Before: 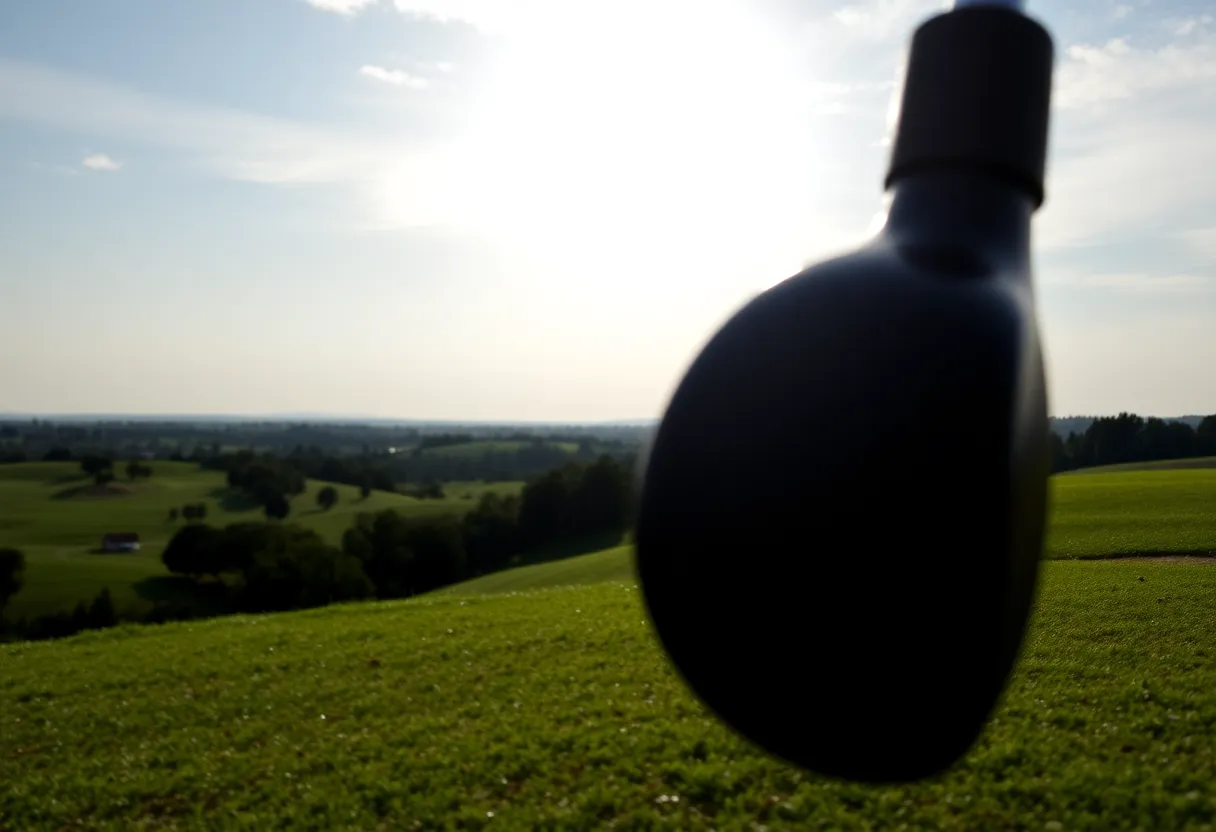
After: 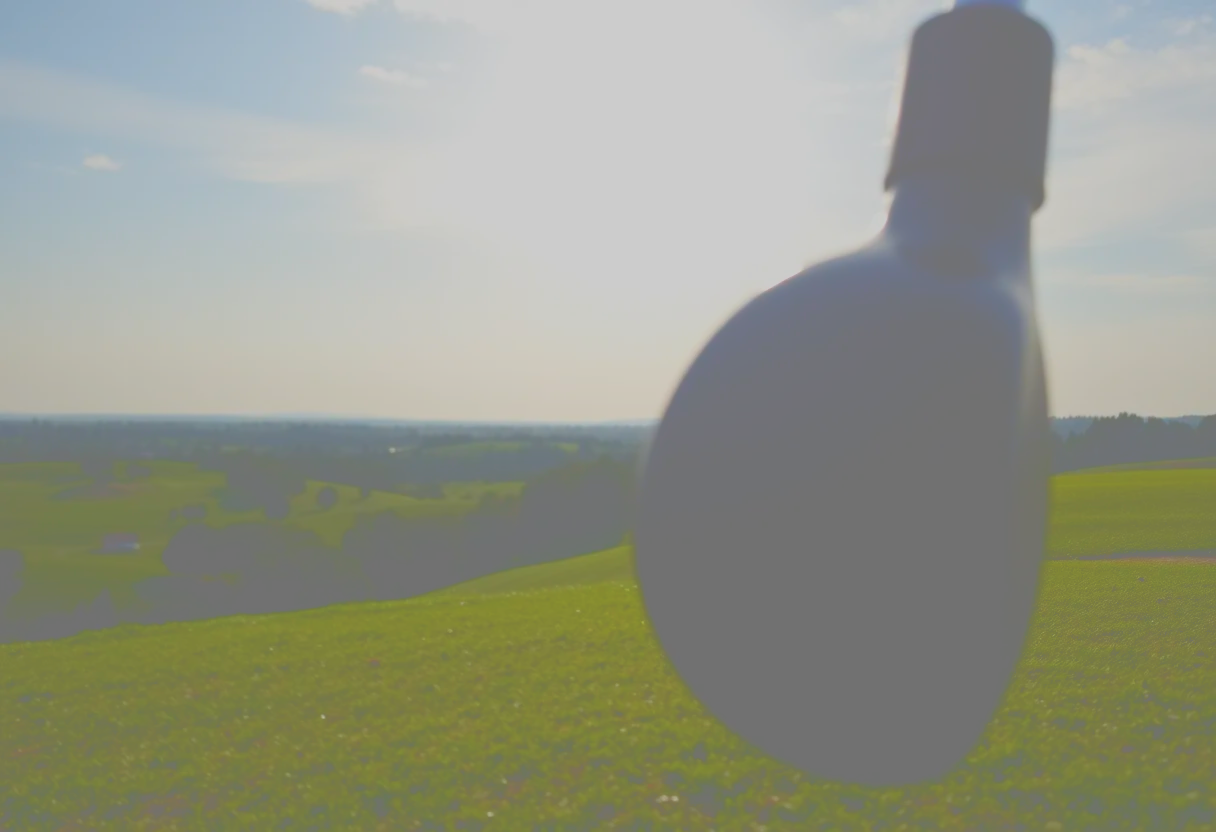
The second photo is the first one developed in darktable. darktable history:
tone curve: curves: ch0 [(0, 0) (0.003, 0.453) (0.011, 0.457) (0.025, 0.457) (0.044, 0.463) (0.069, 0.464) (0.1, 0.471) (0.136, 0.475) (0.177, 0.481) (0.224, 0.486) (0.277, 0.496) (0.335, 0.515) (0.399, 0.544) (0.468, 0.577) (0.543, 0.621) (0.623, 0.67) (0.709, 0.73) (0.801, 0.788) (0.898, 0.848) (1, 1)], color space Lab, independent channels, preserve colors none
contrast brightness saturation: contrast -0.275
